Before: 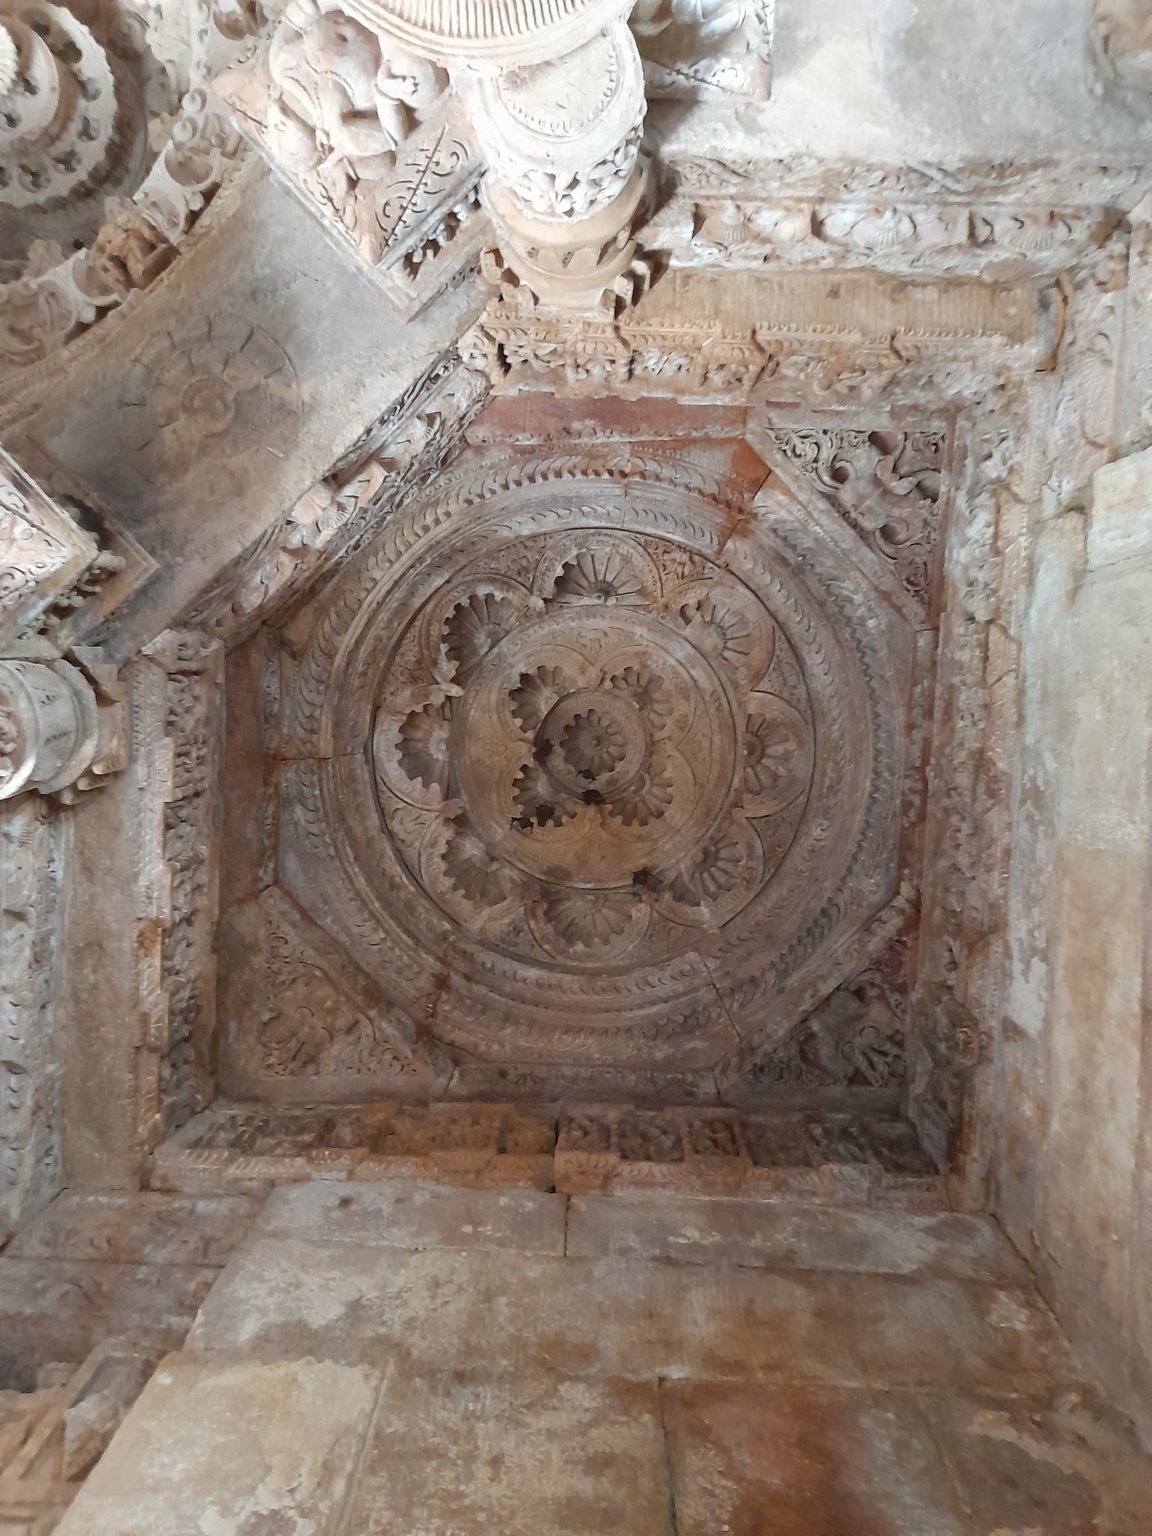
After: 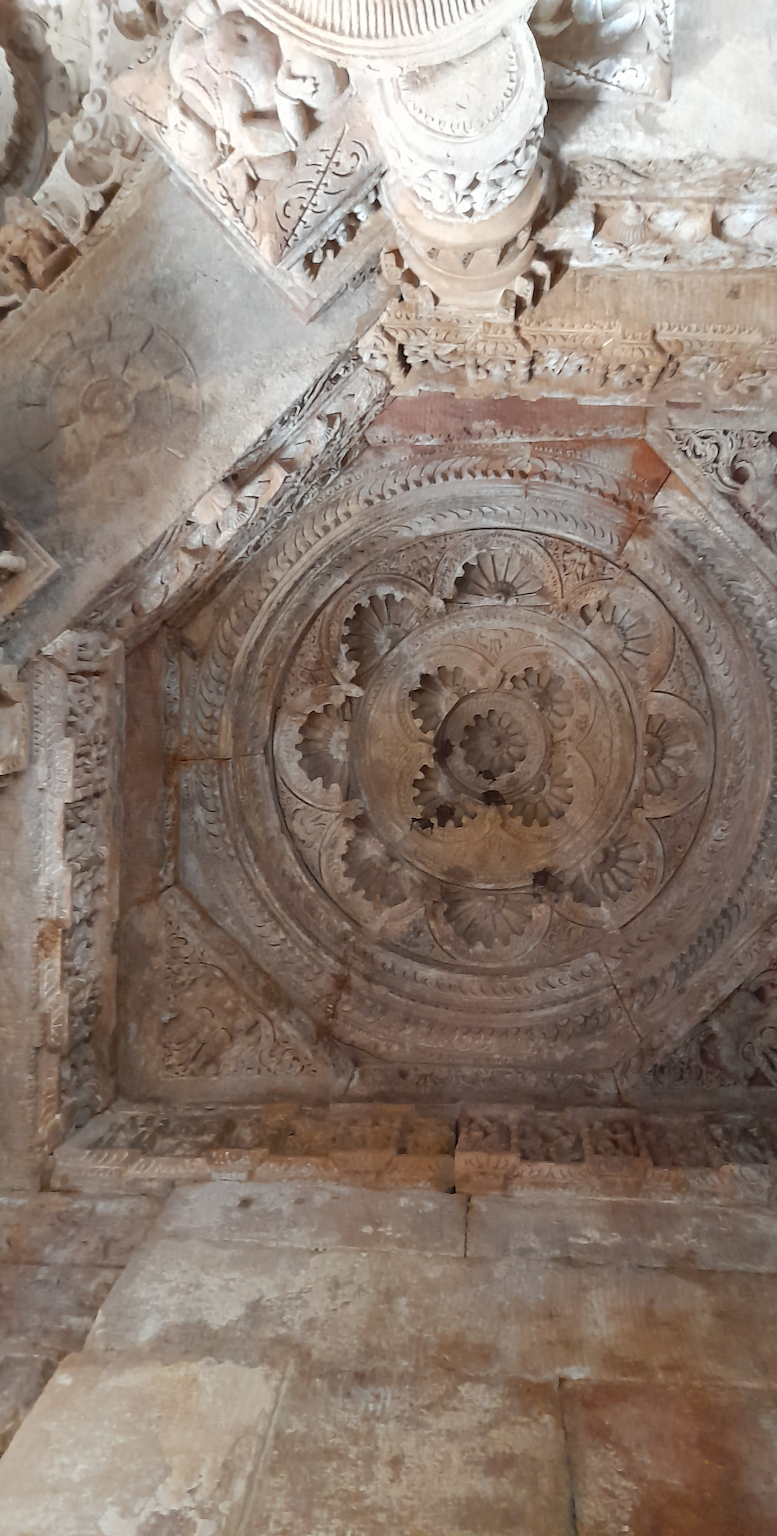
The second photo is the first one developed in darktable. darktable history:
crop and rotate: left 8.726%, right 23.794%
tone equalizer: edges refinement/feathering 500, mask exposure compensation -1.57 EV, preserve details no
